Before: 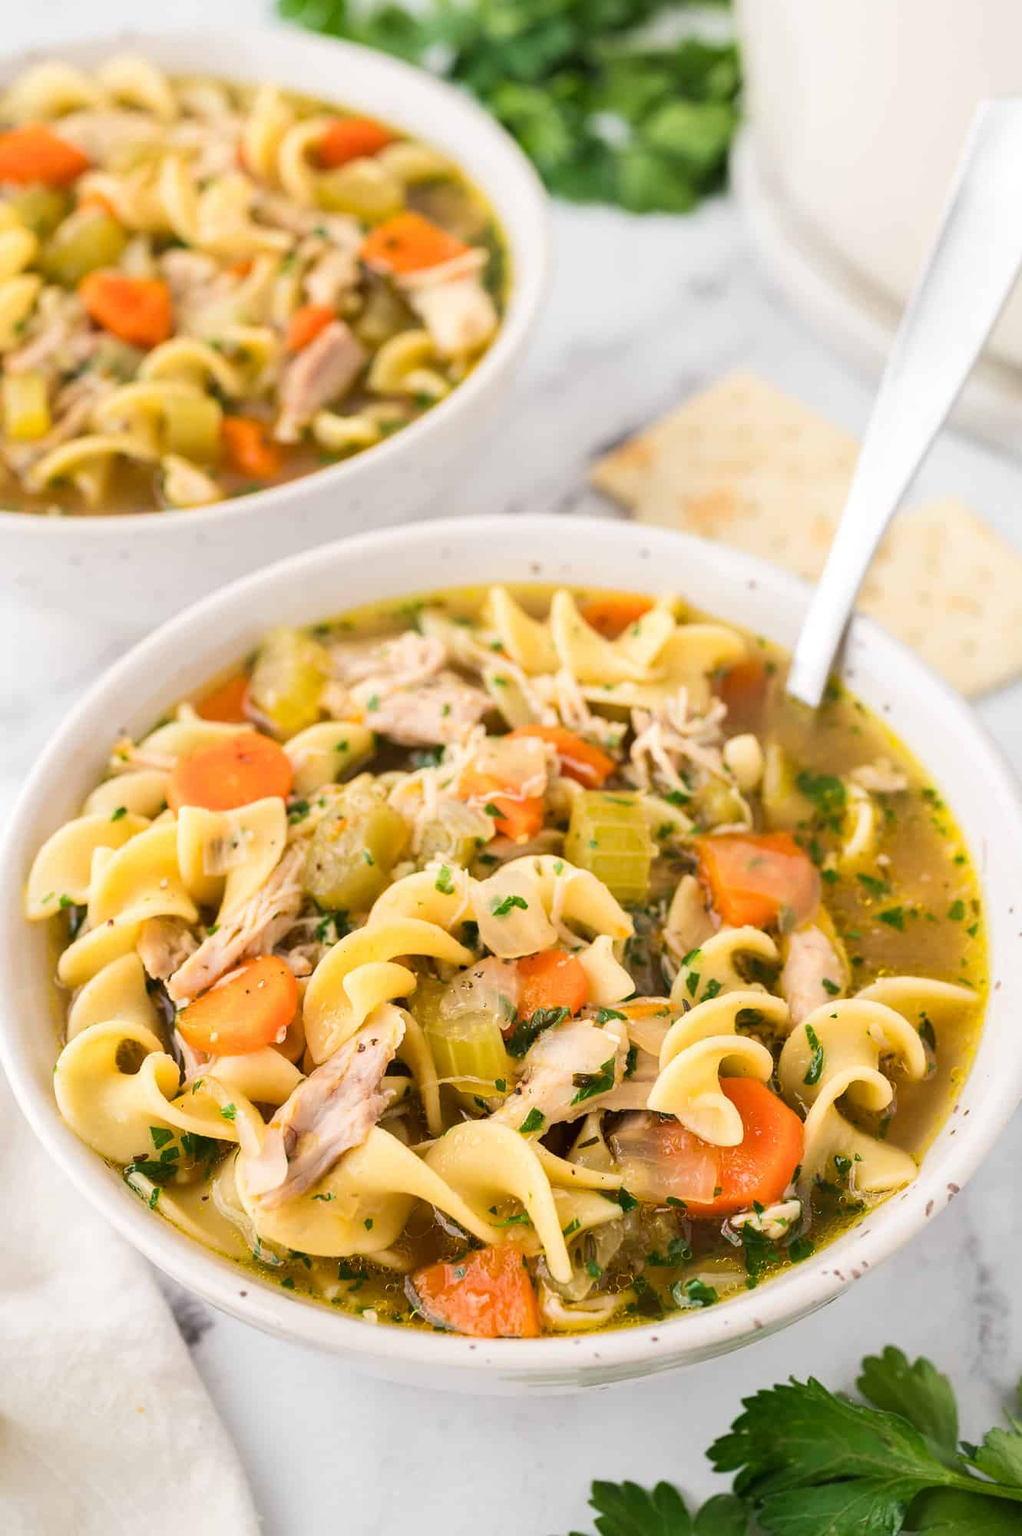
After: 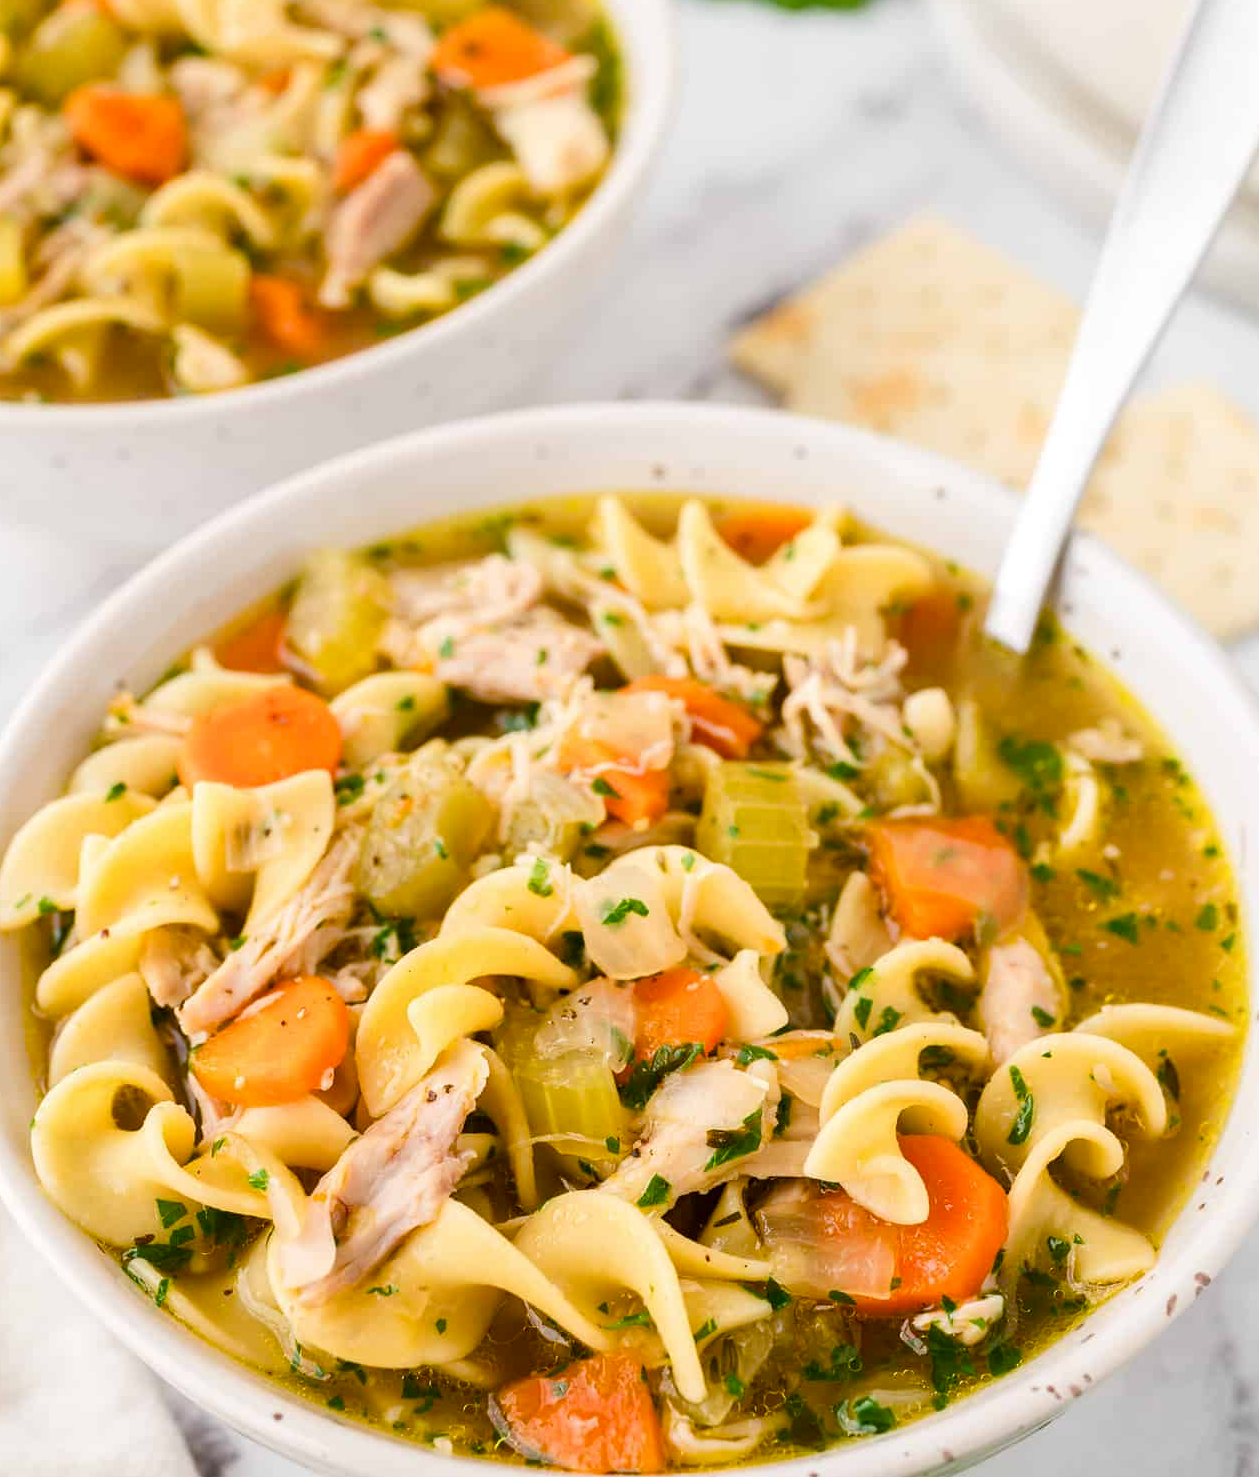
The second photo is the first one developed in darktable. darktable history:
crop and rotate: left 2.948%, top 13.415%, right 2.422%, bottom 12.713%
color balance rgb: perceptual saturation grading › global saturation 20%, perceptual saturation grading › highlights -24.774%, perceptual saturation grading › shadows 49.521%, global vibrance 9.334%
